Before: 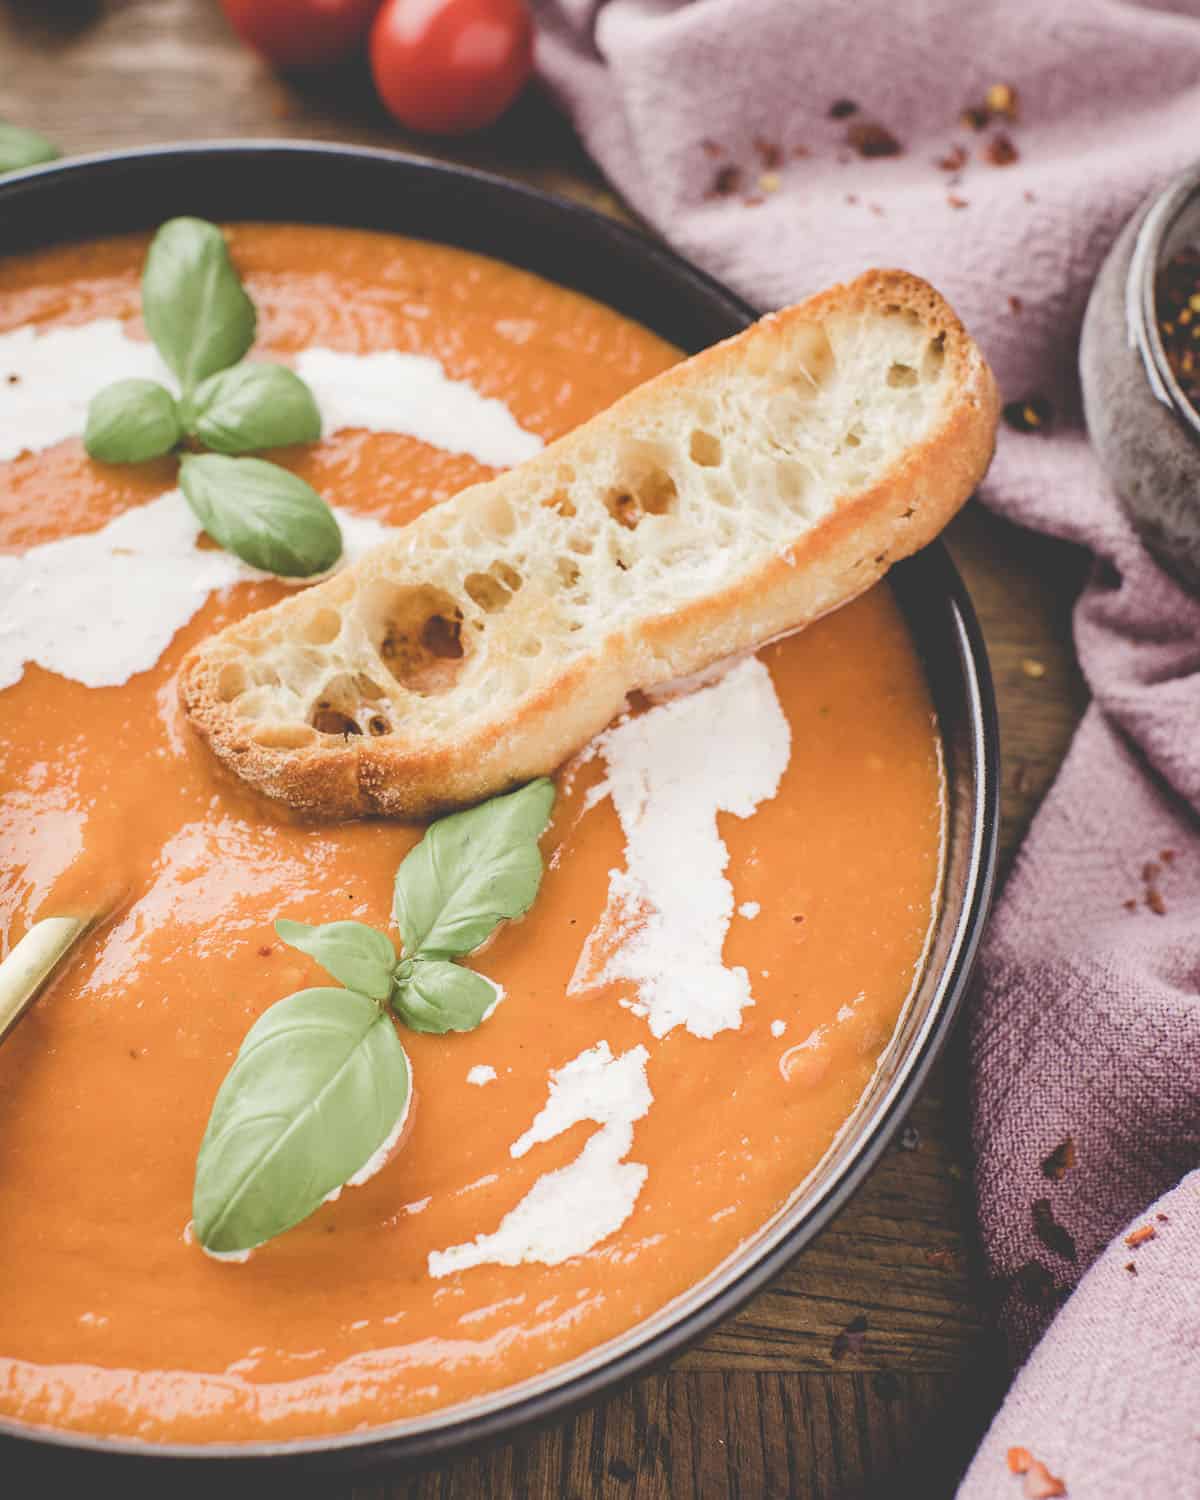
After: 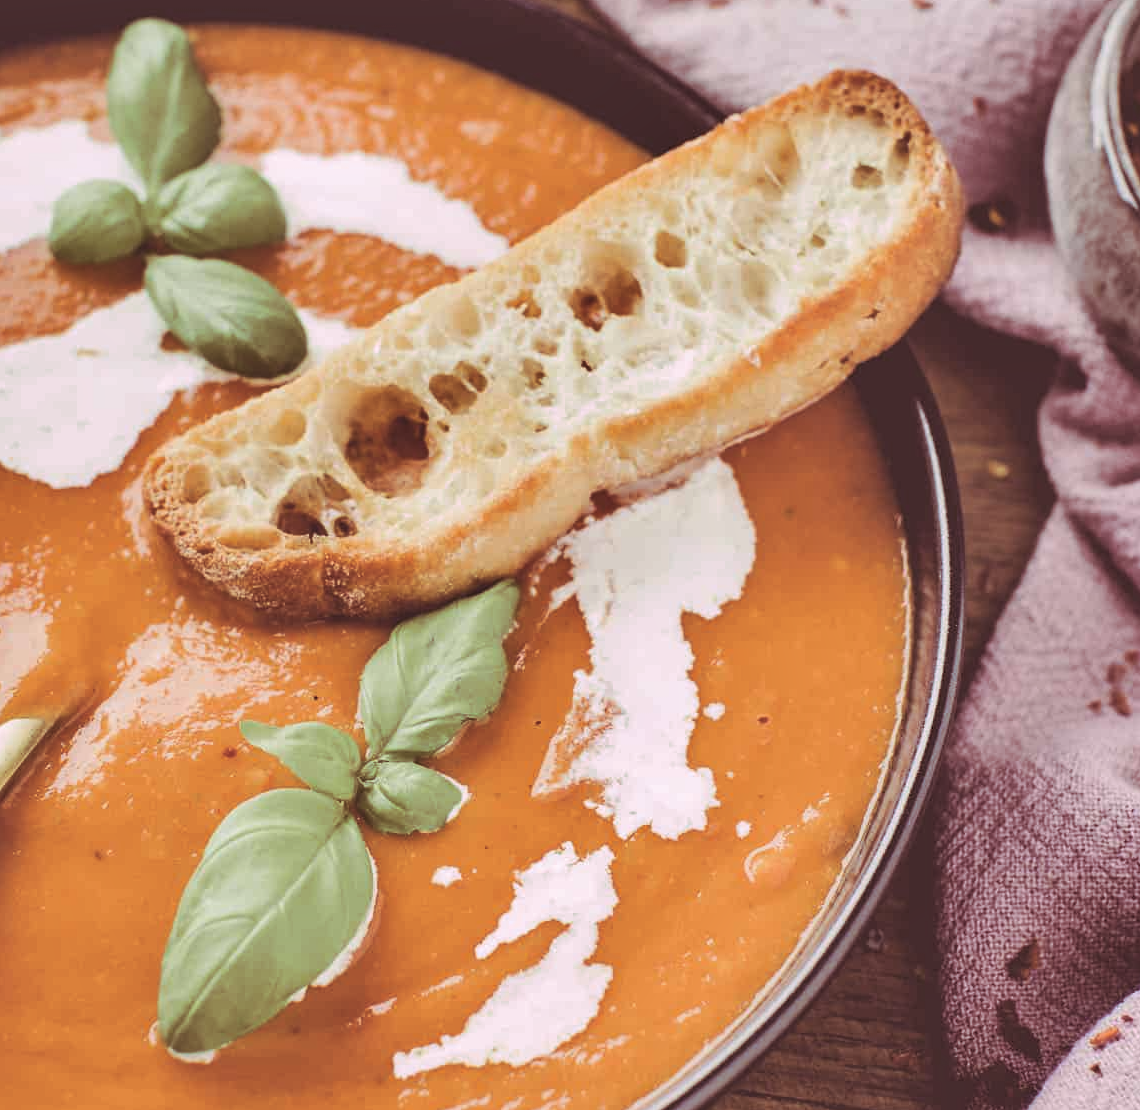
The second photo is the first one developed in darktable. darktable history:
split-toning: highlights › hue 298.8°, highlights › saturation 0.73, compress 41.76%
color contrast: green-magenta contrast 0.96
crop and rotate: left 2.991%, top 13.302%, right 1.981%, bottom 12.636%
shadows and highlights: low approximation 0.01, soften with gaussian
